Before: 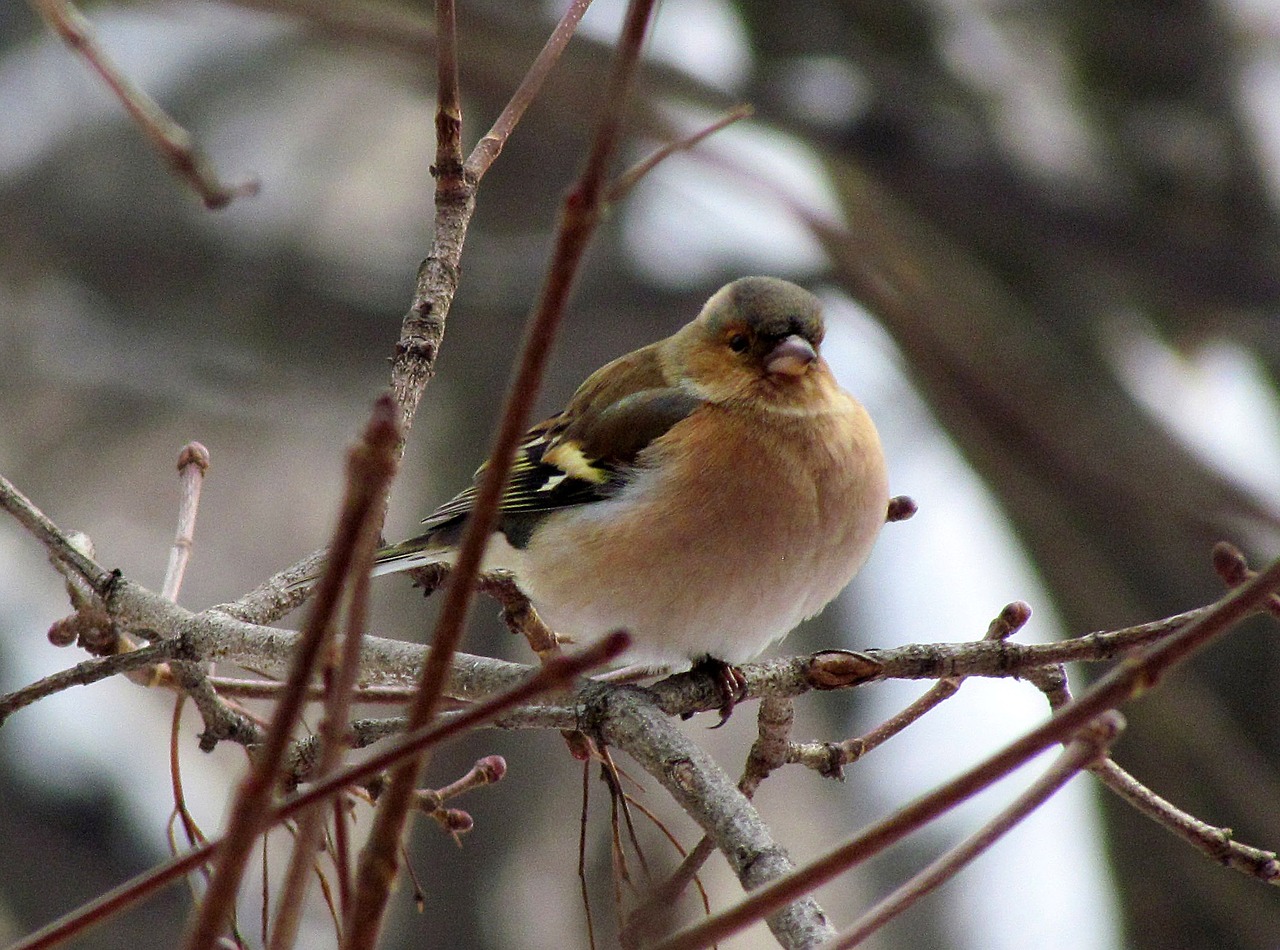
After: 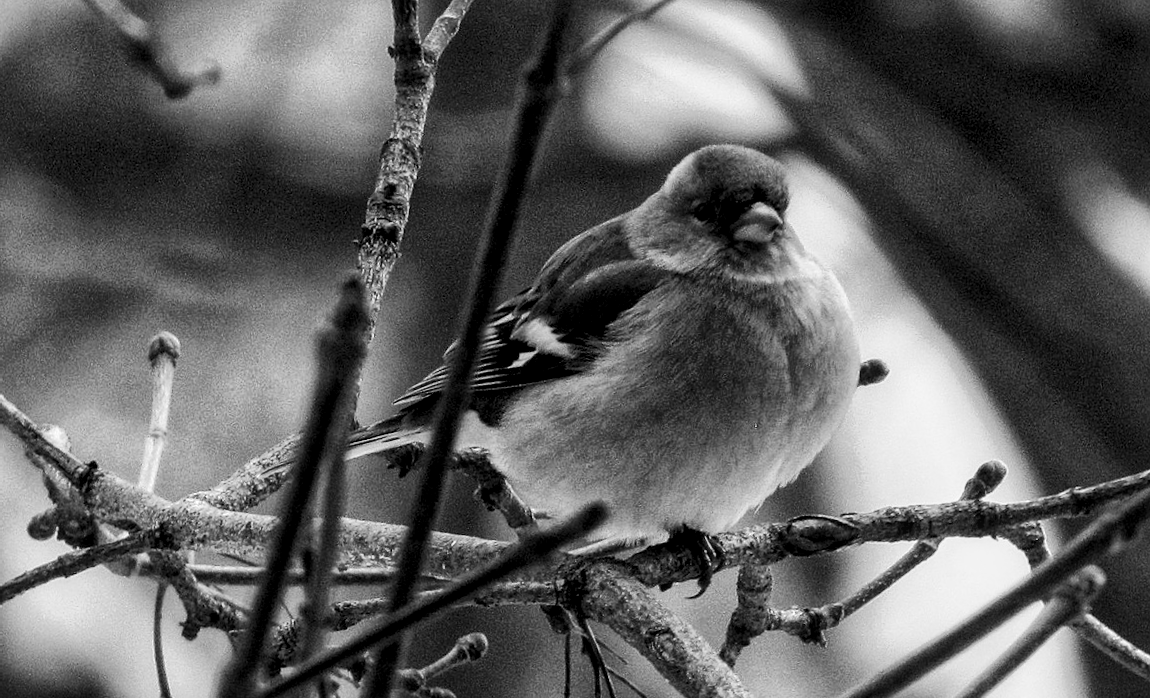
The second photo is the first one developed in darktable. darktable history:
tone curve: curves: ch0 [(0, 0) (0.003, 0.003) (0.011, 0.012) (0.025, 0.024) (0.044, 0.039) (0.069, 0.052) (0.1, 0.072) (0.136, 0.097) (0.177, 0.128) (0.224, 0.168) (0.277, 0.217) (0.335, 0.276) (0.399, 0.345) (0.468, 0.429) (0.543, 0.524) (0.623, 0.628) (0.709, 0.732) (0.801, 0.829) (0.898, 0.919) (1, 1)], preserve colors none
global tonemap: drago (1, 100), detail 1
crop and rotate: angle 0.03°, top 11.643%, right 5.651%, bottom 11.189%
monochrome: a -6.99, b 35.61, size 1.4
rotate and perspective: rotation -2.12°, lens shift (vertical) 0.009, lens shift (horizontal) -0.008, automatic cropping original format, crop left 0.036, crop right 0.964, crop top 0.05, crop bottom 0.959
color balance rgb: shadows lift › luminance -7.7%, shadows lift › chroma 2.13%, shadows lift › hue 165.27°, power › luminance -7.77%, power › chroma 1.1%, power › hue 215.88°, highlights gain › luminance 15.15%, highlights gain › chroma 7%, highlights gain › hue 125.57°, global offset › luminance -0.33%, global offset › chroma 0.11%, global offset › hue 165.27°, perceptual saturation grading › global saturation 24.42%, perceptual saturation grading › highlights -24.42%, perceptual saturation grading › mid-tones 24.42%, perceptual saturation grading › shadows 40%, perceptual brilliance grading › global brilliance -5%, perceptual brilliance grading › highlights 24.42%, perceptual brilliance grading › mid-tones 7%, perceptual brilliance grading › shadows -5%
local contrast: detail 130%
